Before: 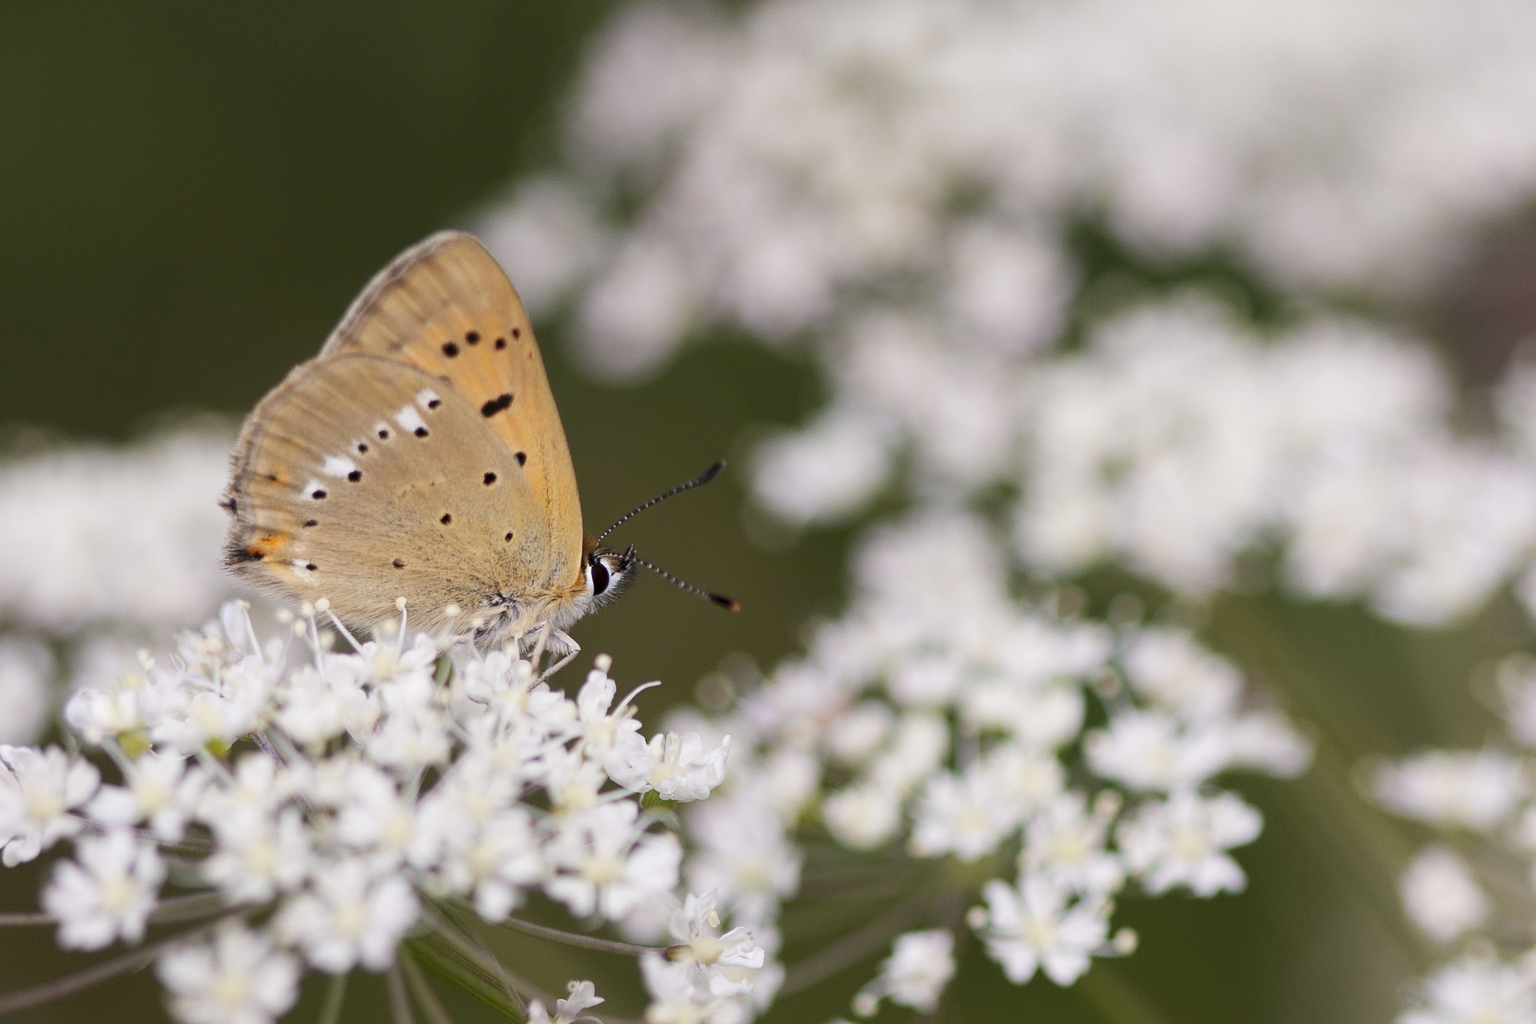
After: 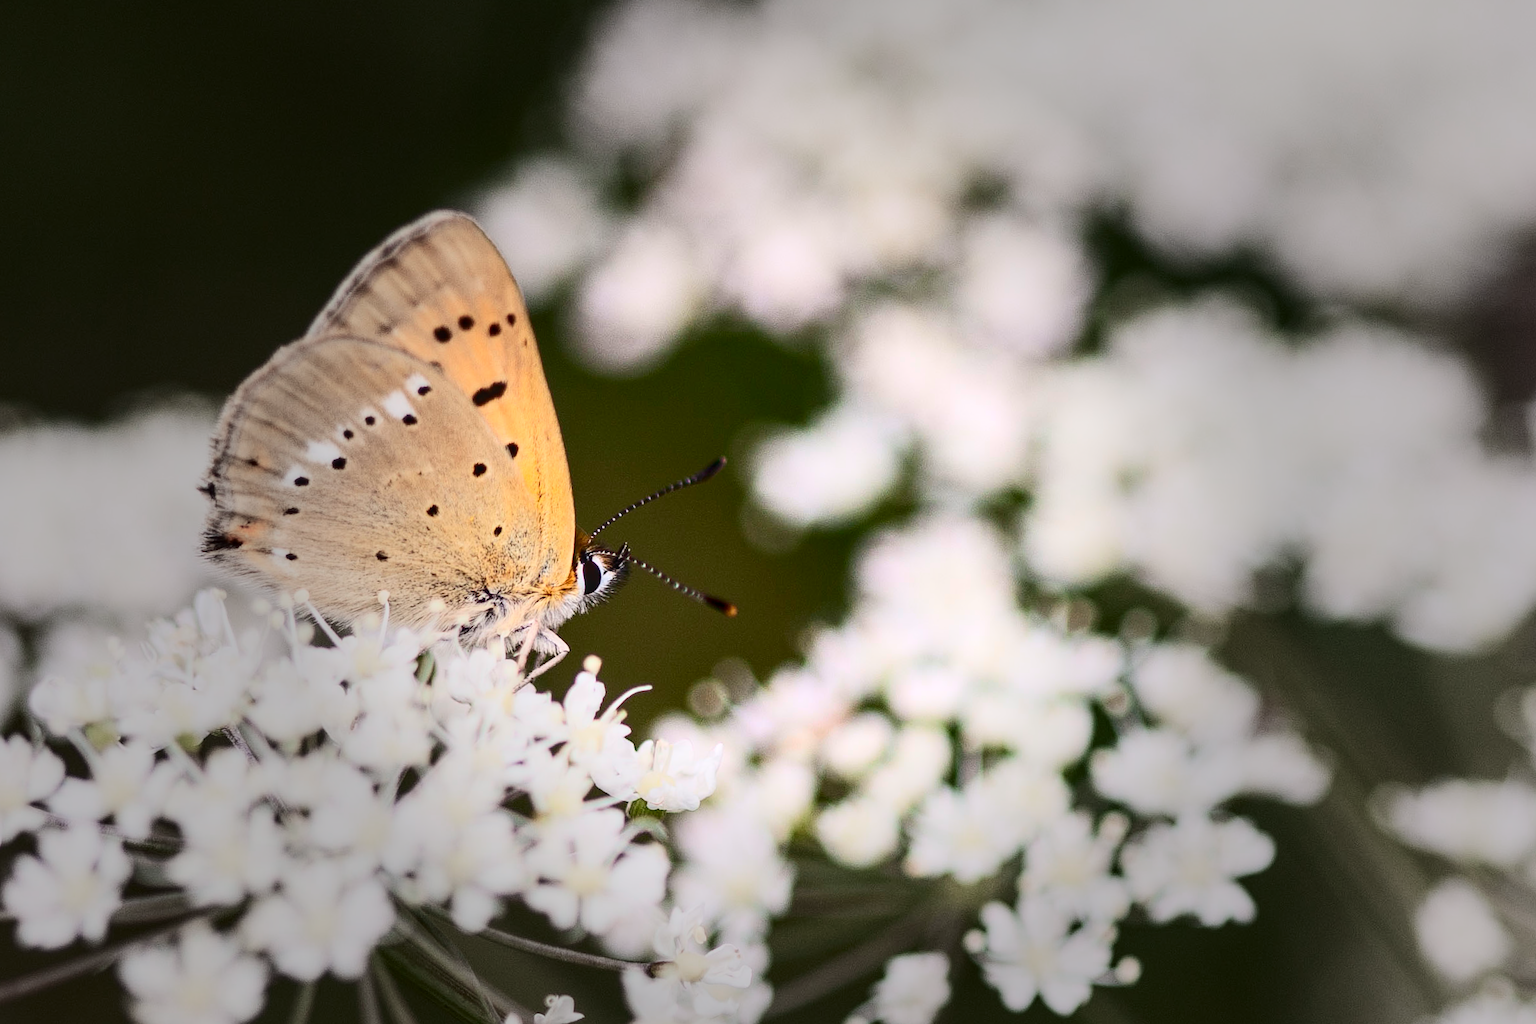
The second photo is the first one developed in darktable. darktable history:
crop and rotate: angle -1.61°
contrast brightness saturation: contrast 0.405, brightness 0.053, saturation 0.261
local contrast: on, module defaults
exposure: exposure 0.153 EV, compensate exposure bias true, compensate highlight preservation false
vignetting: fall-off start 31.75%, fall-off radius 33.35%
